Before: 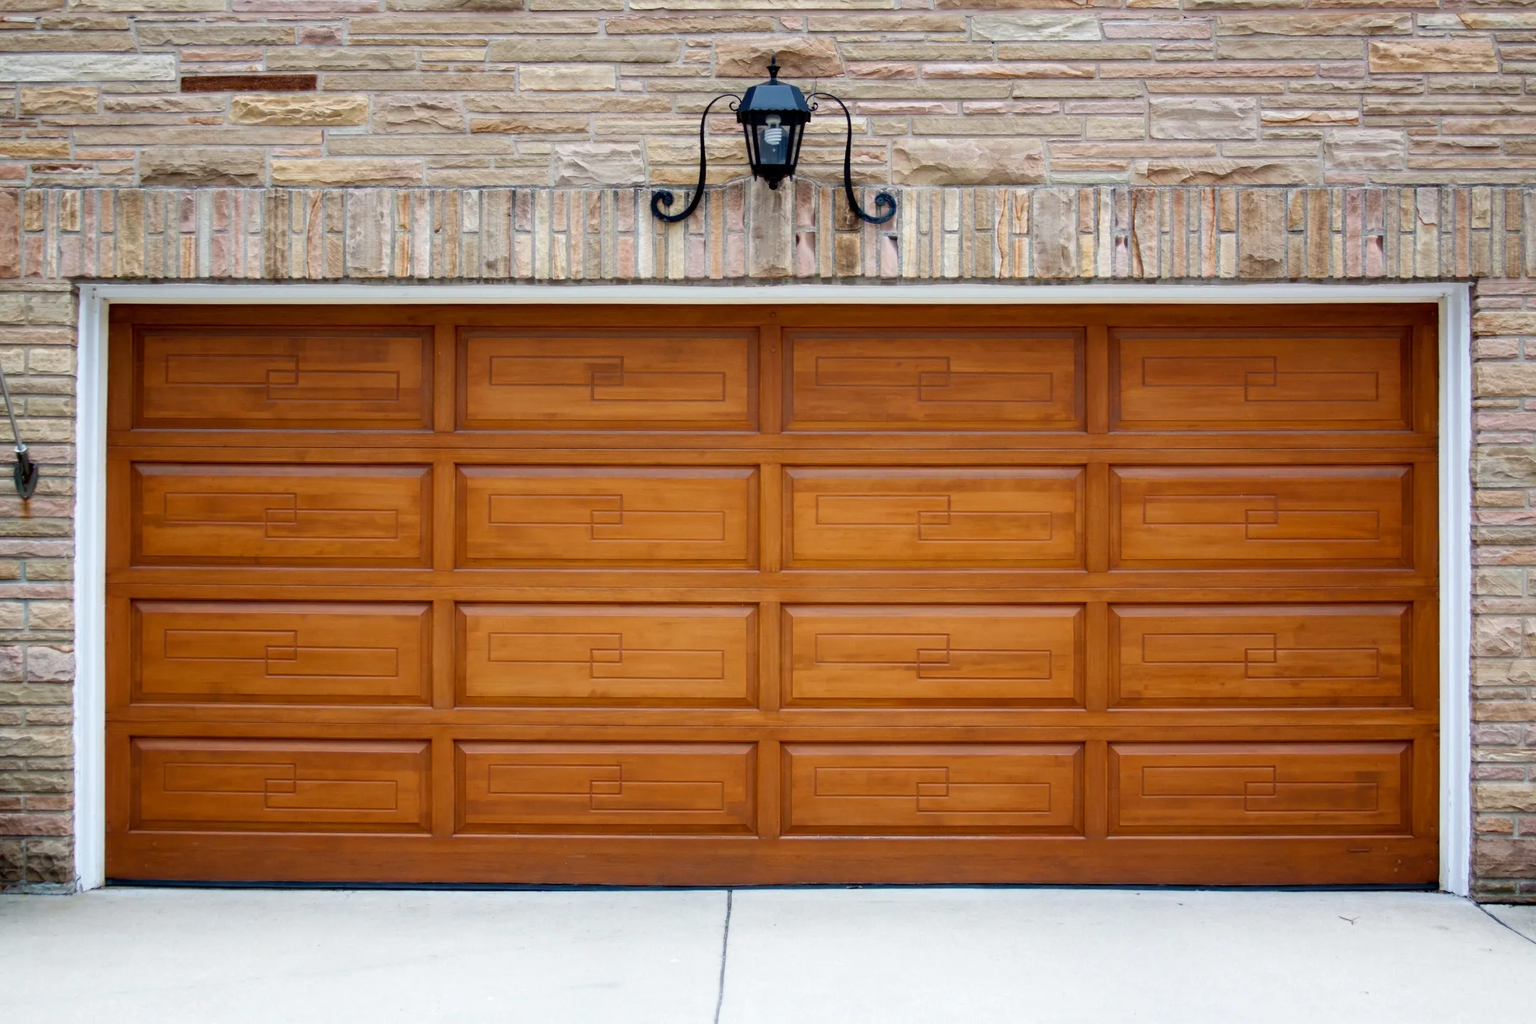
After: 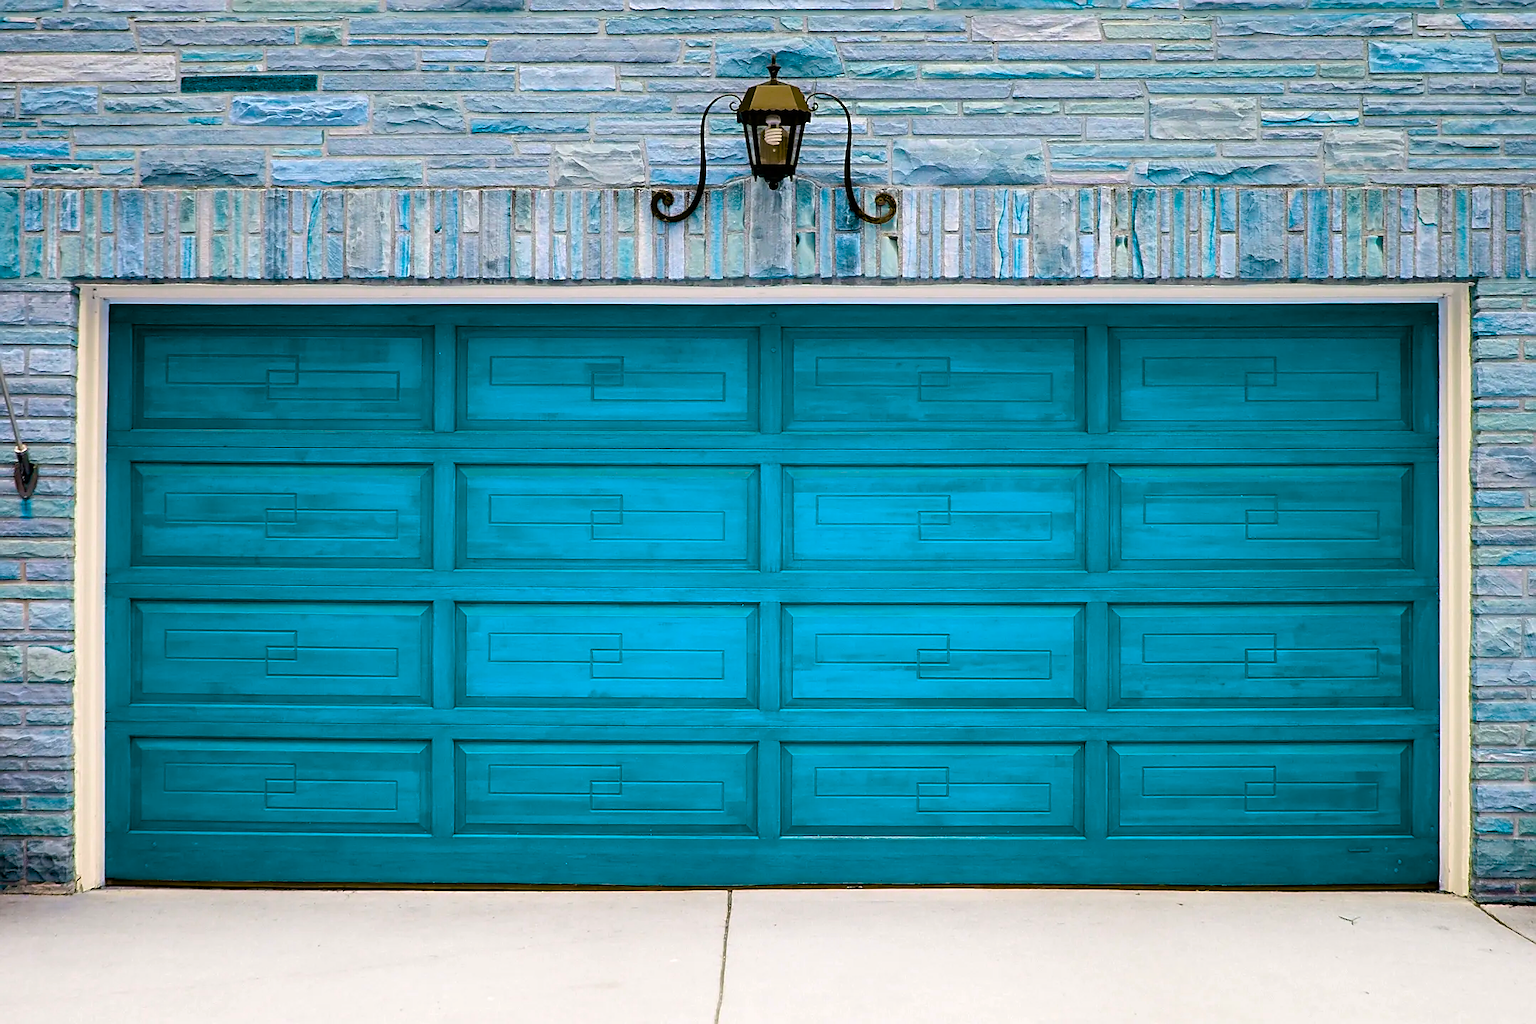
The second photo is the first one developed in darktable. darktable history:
sharpen: radius 1.4, amount 1.25, threshold 0.7
color balance rgb: hue shift 180°, global vibrance 50%, contrast 0.32%
